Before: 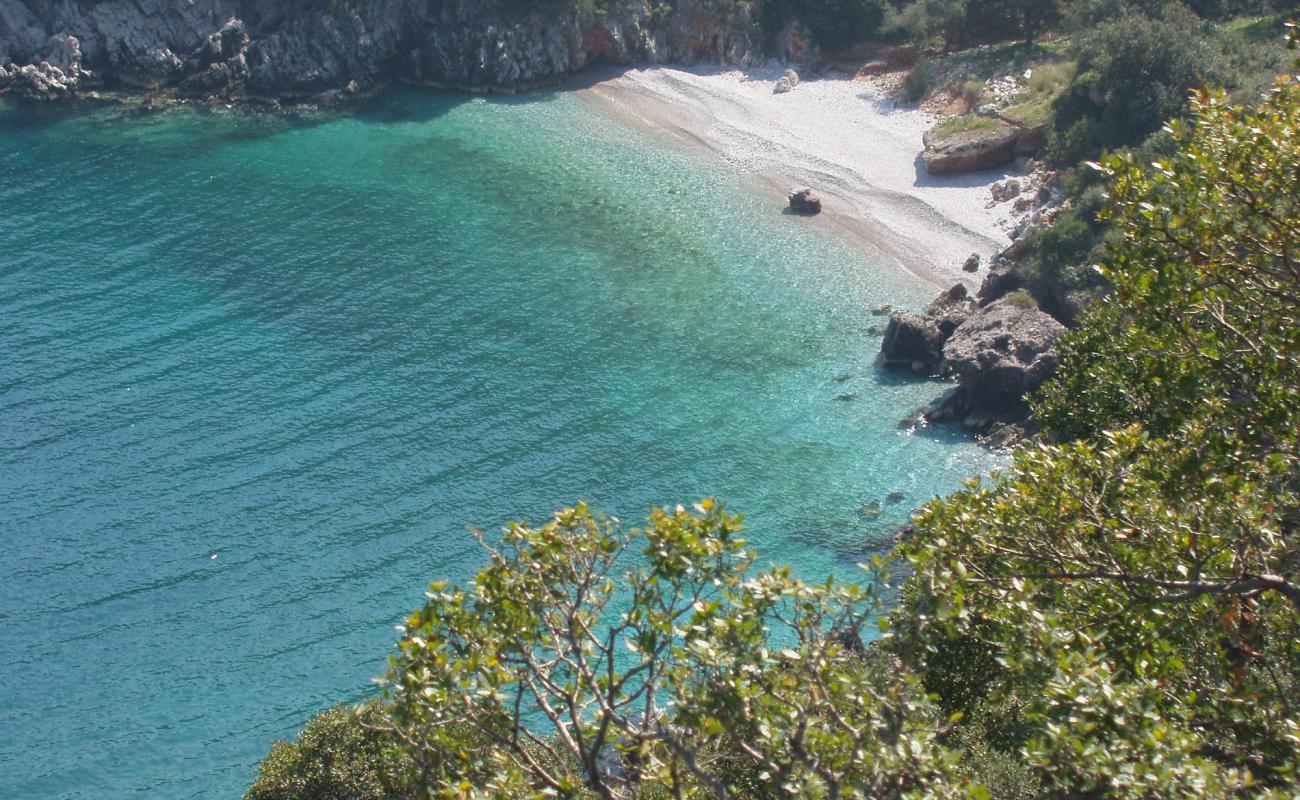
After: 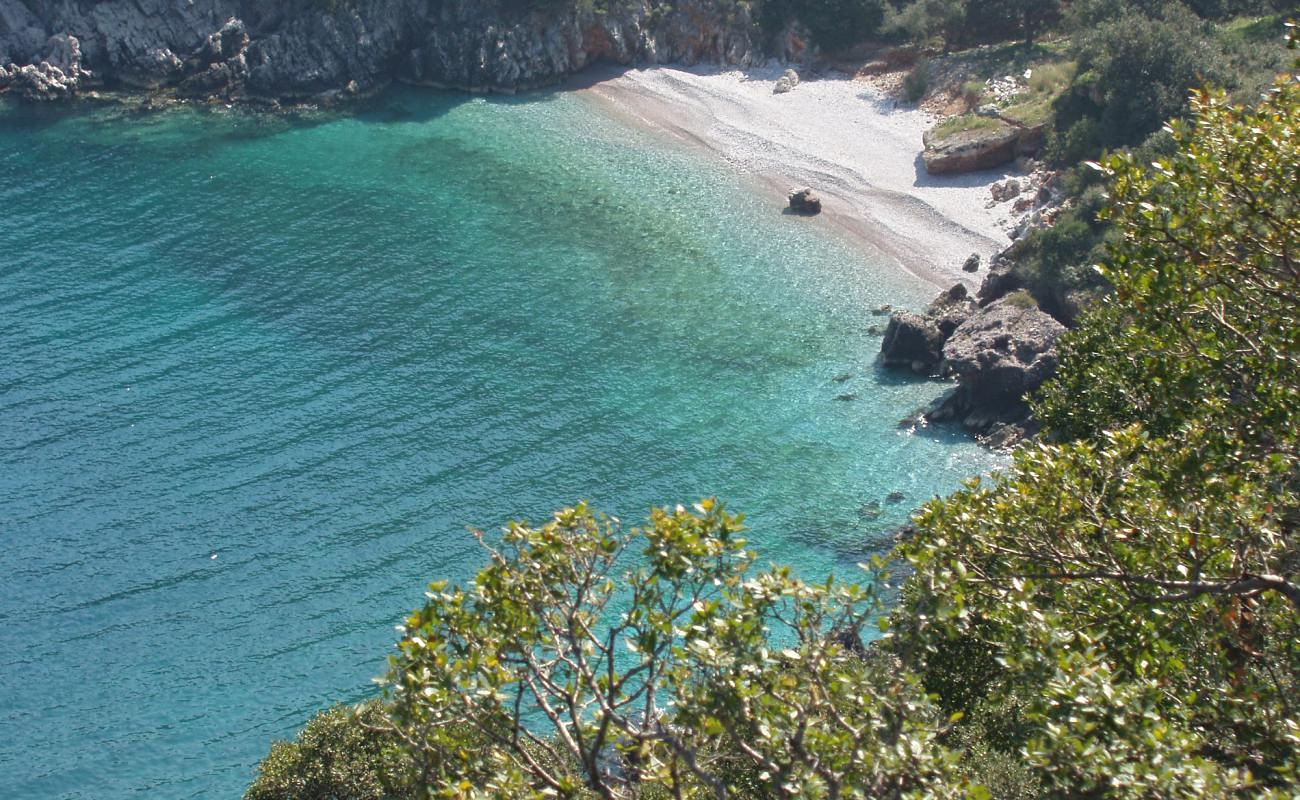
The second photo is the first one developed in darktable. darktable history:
contrast equalizer: y [[0.5, 0.504, 0.515, 0.527, 0.535, 0.534], [0.5 ×6], [0.491, 0.387, 0.179, 0.068, 0.068, 0.068], [0 ×5, 0.023], [0 ×6]]
